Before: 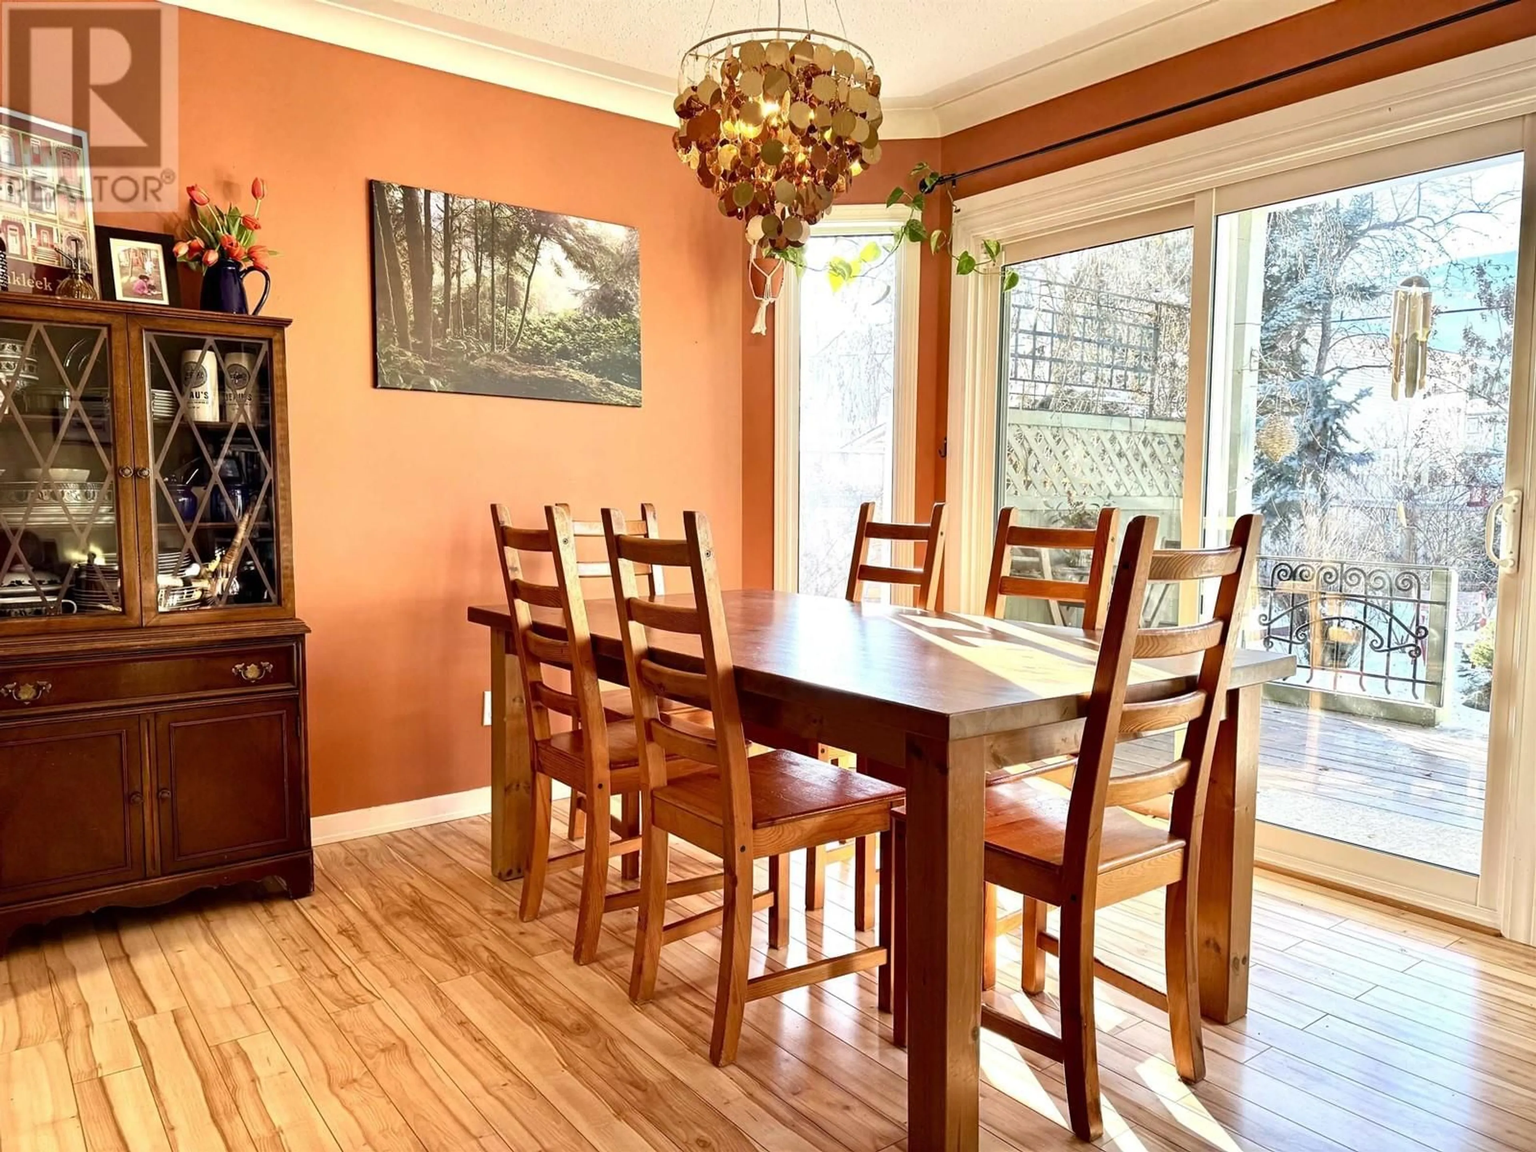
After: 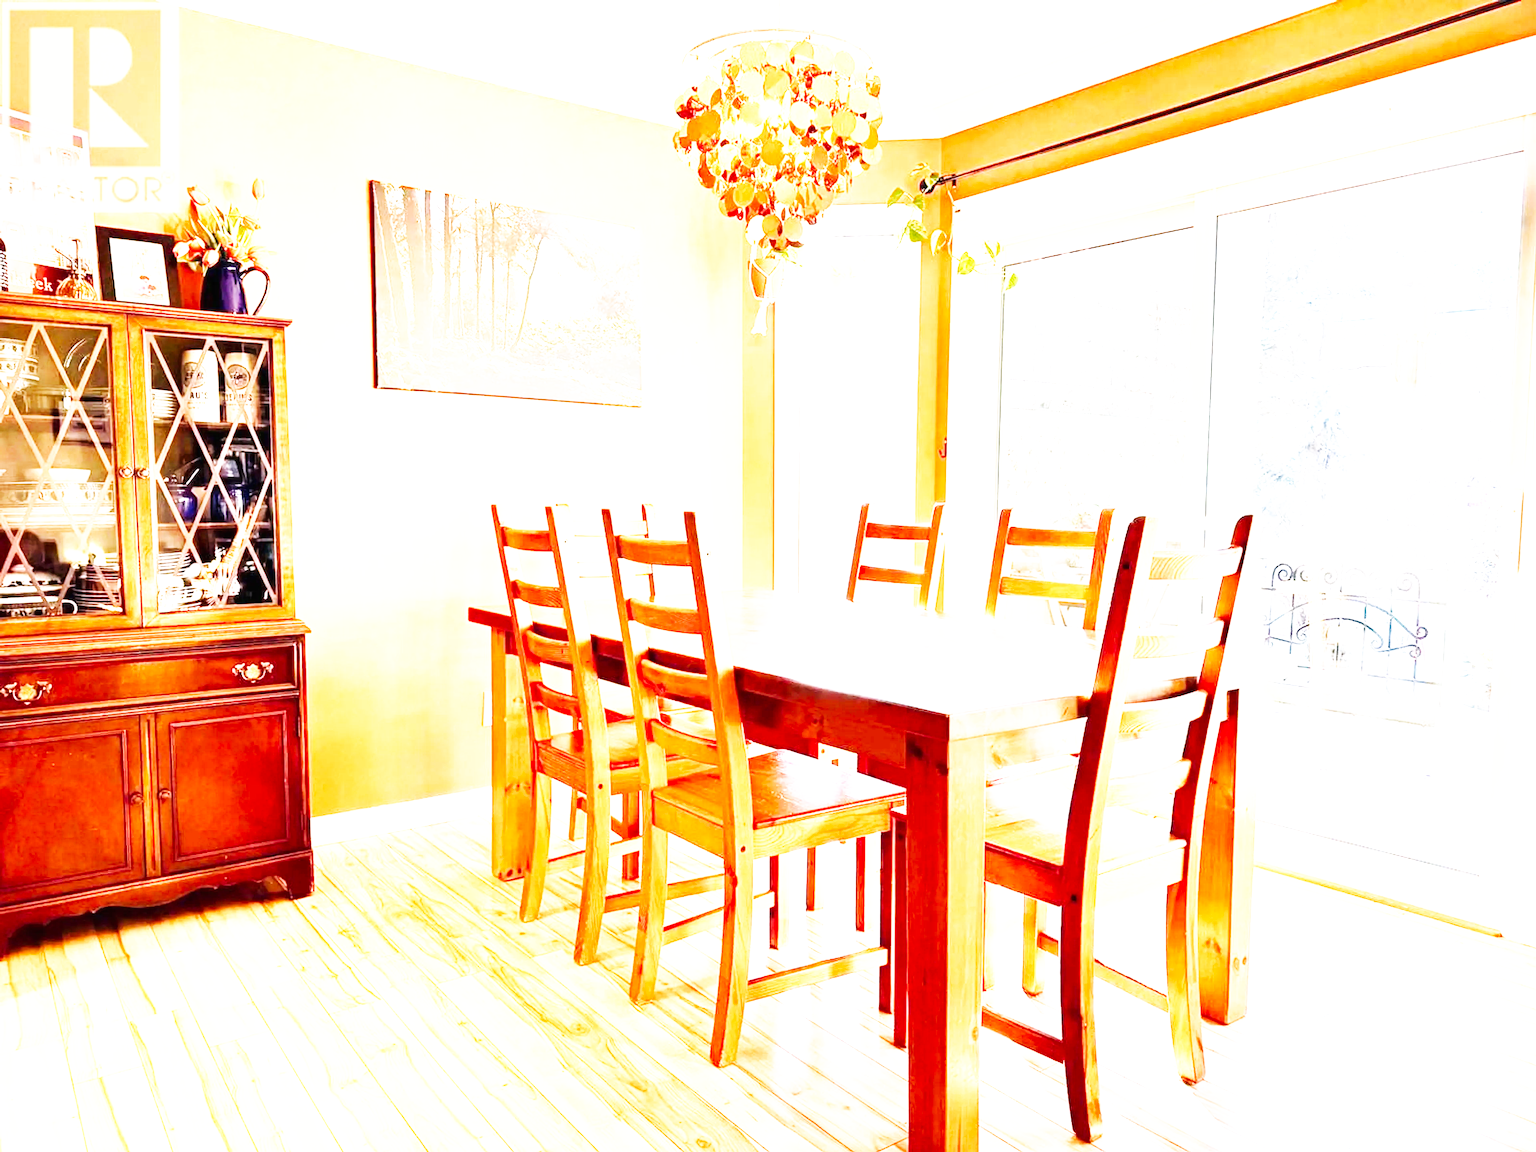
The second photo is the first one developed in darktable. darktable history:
base curve: curves: ch0 [(0, 0) (0.007, 0.004) (0.027, 0.03) (0.046, 0.07) (0.207, 0.54) (0.442, 0.872) (0.673, 0.972) (1, 1)], preserve colors none
white balance: red 1.05, blue 1.072
exposure: black level correction 0, exposure 1.975 EV, compensate exposure bias true, compensate highlight preservation false
